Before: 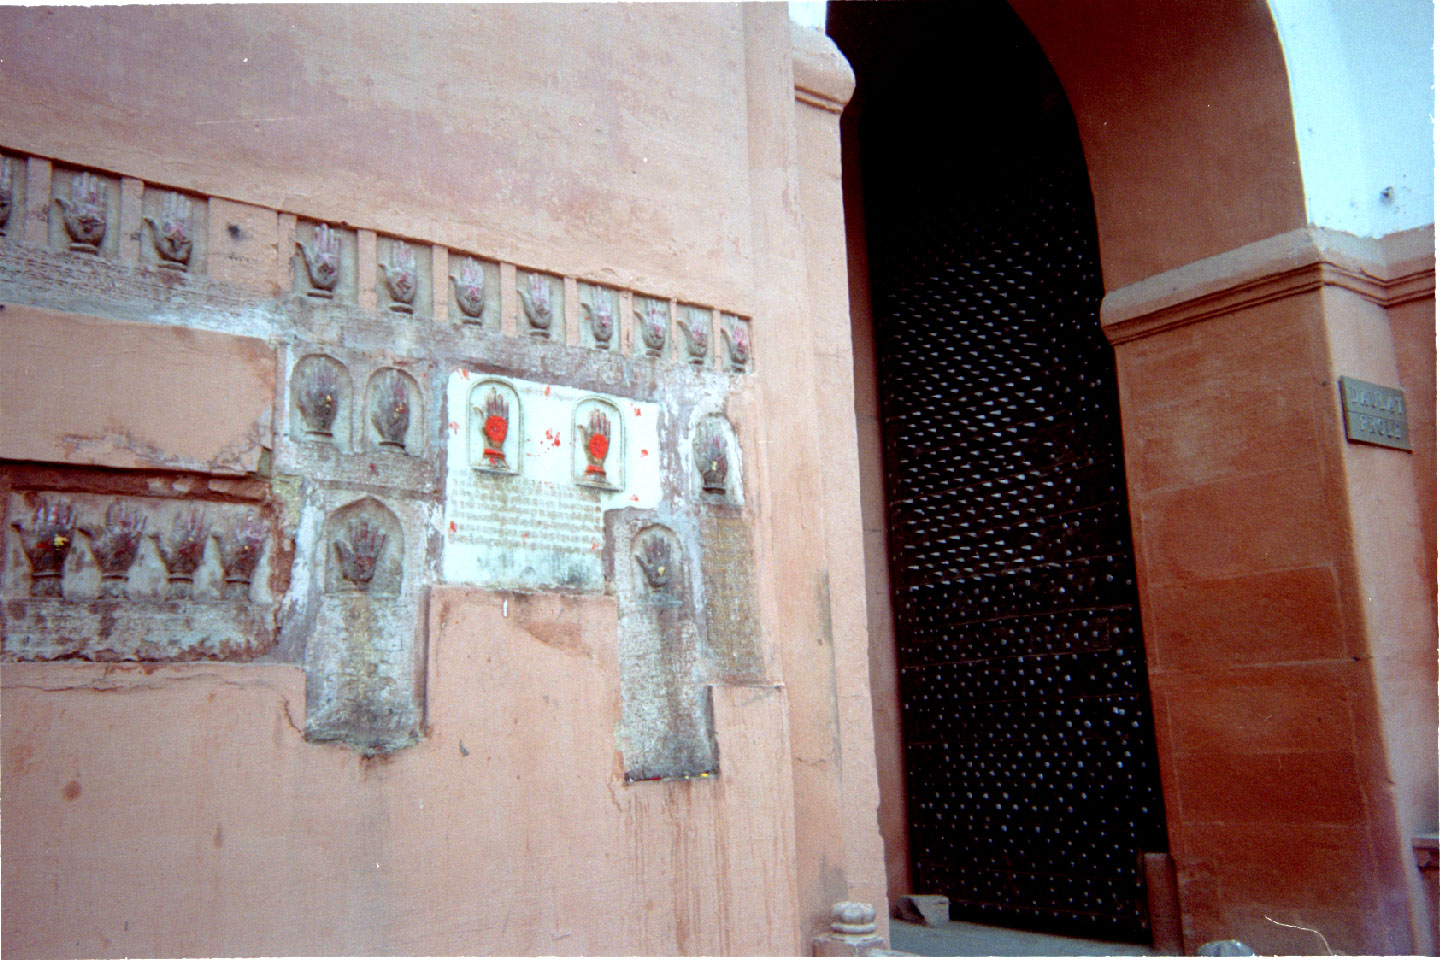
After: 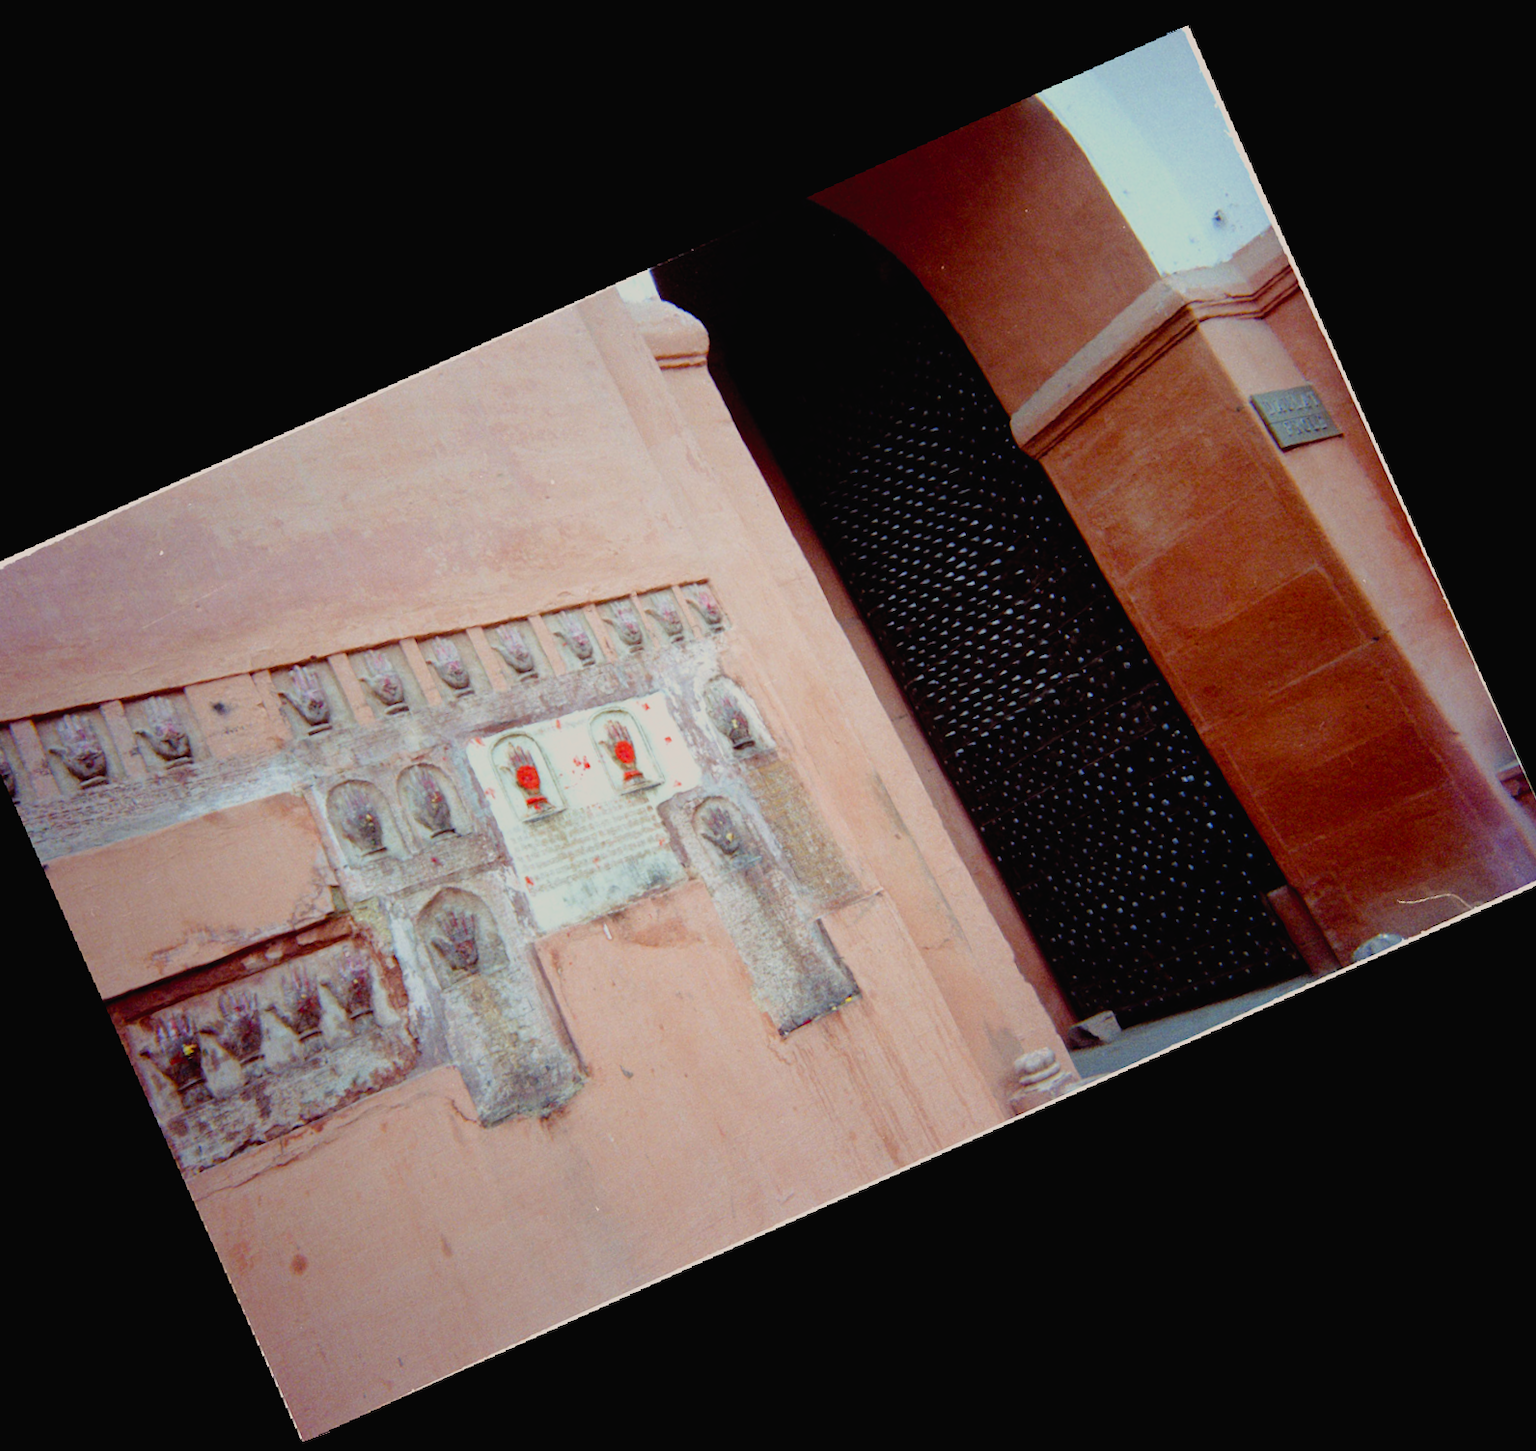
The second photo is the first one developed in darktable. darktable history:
color balance rgb: shadows lift › chroma 2%, shadows lift › hue 247.2°, power › chroma 0.3%, power › hue 25.2°, highlights gain › chroma 3%, highlights gain › hue 60°, global offset › luminance 0.75%, perceptual saturation grading › global saturation 20%, perceptual saturation grading › highlights -20%, perceptual saturation grading › shadows 30%, global vibrance 20%
rotate and perspective: rotation -4.86°, automatic cropping off
filmic rgb: black relative exposure -7.65 EV, white relative exposure 4.56 EV, hardness 3.61
crop and rotate: angle 19.43°, left 6.812%, right 4.125%, bottom 1.087%
